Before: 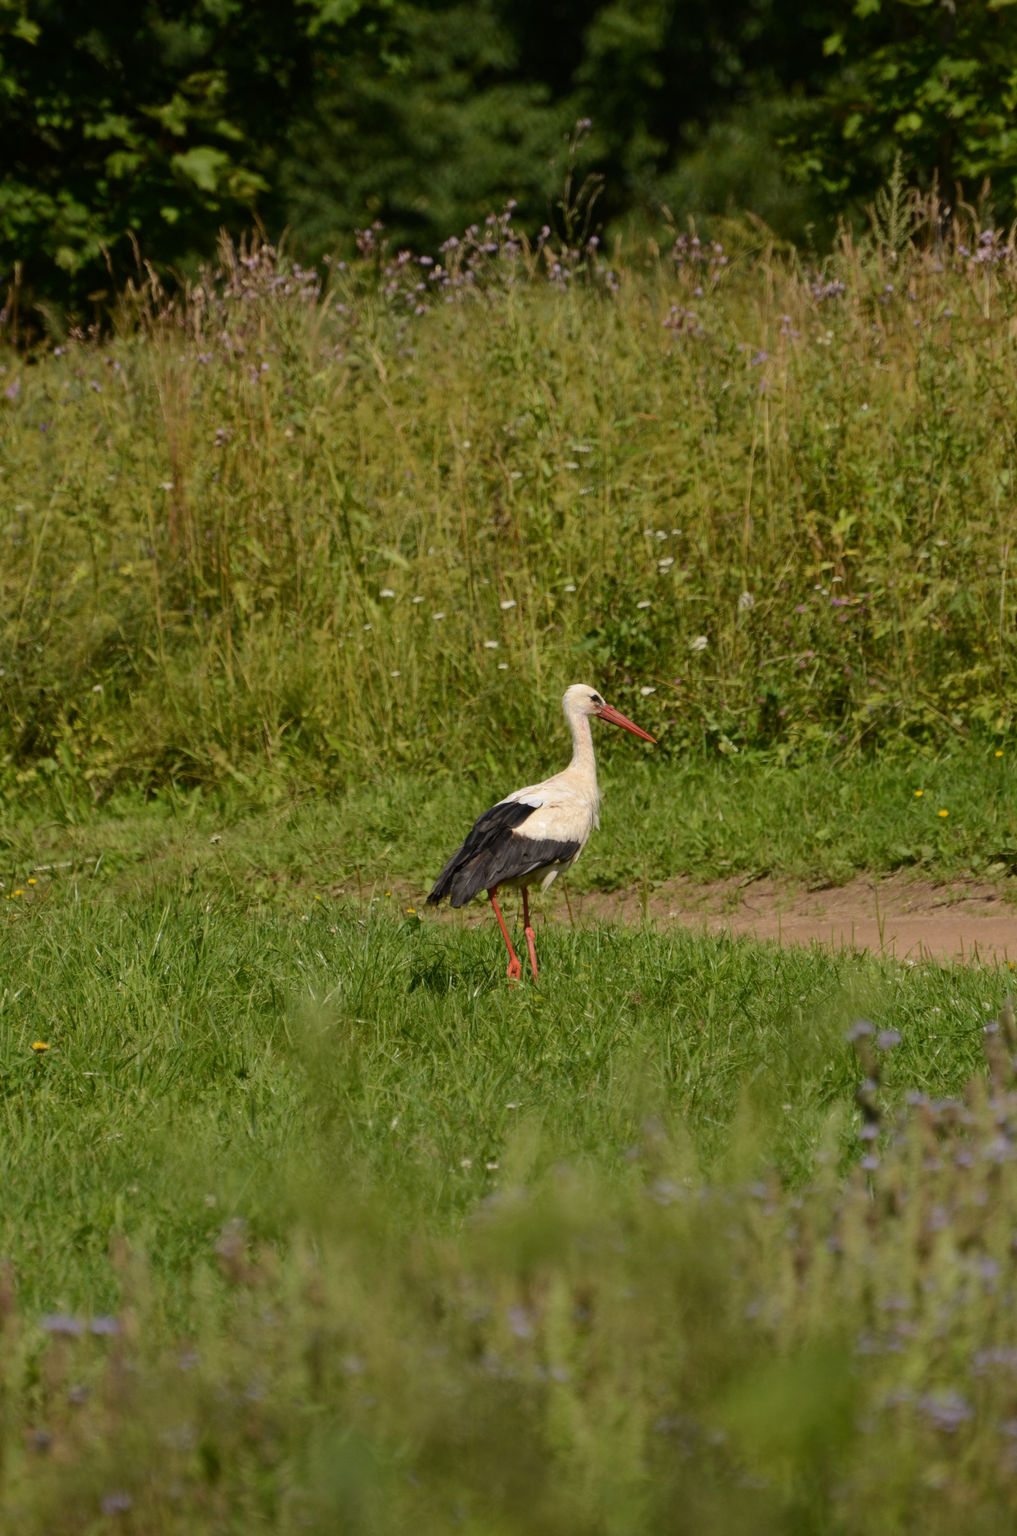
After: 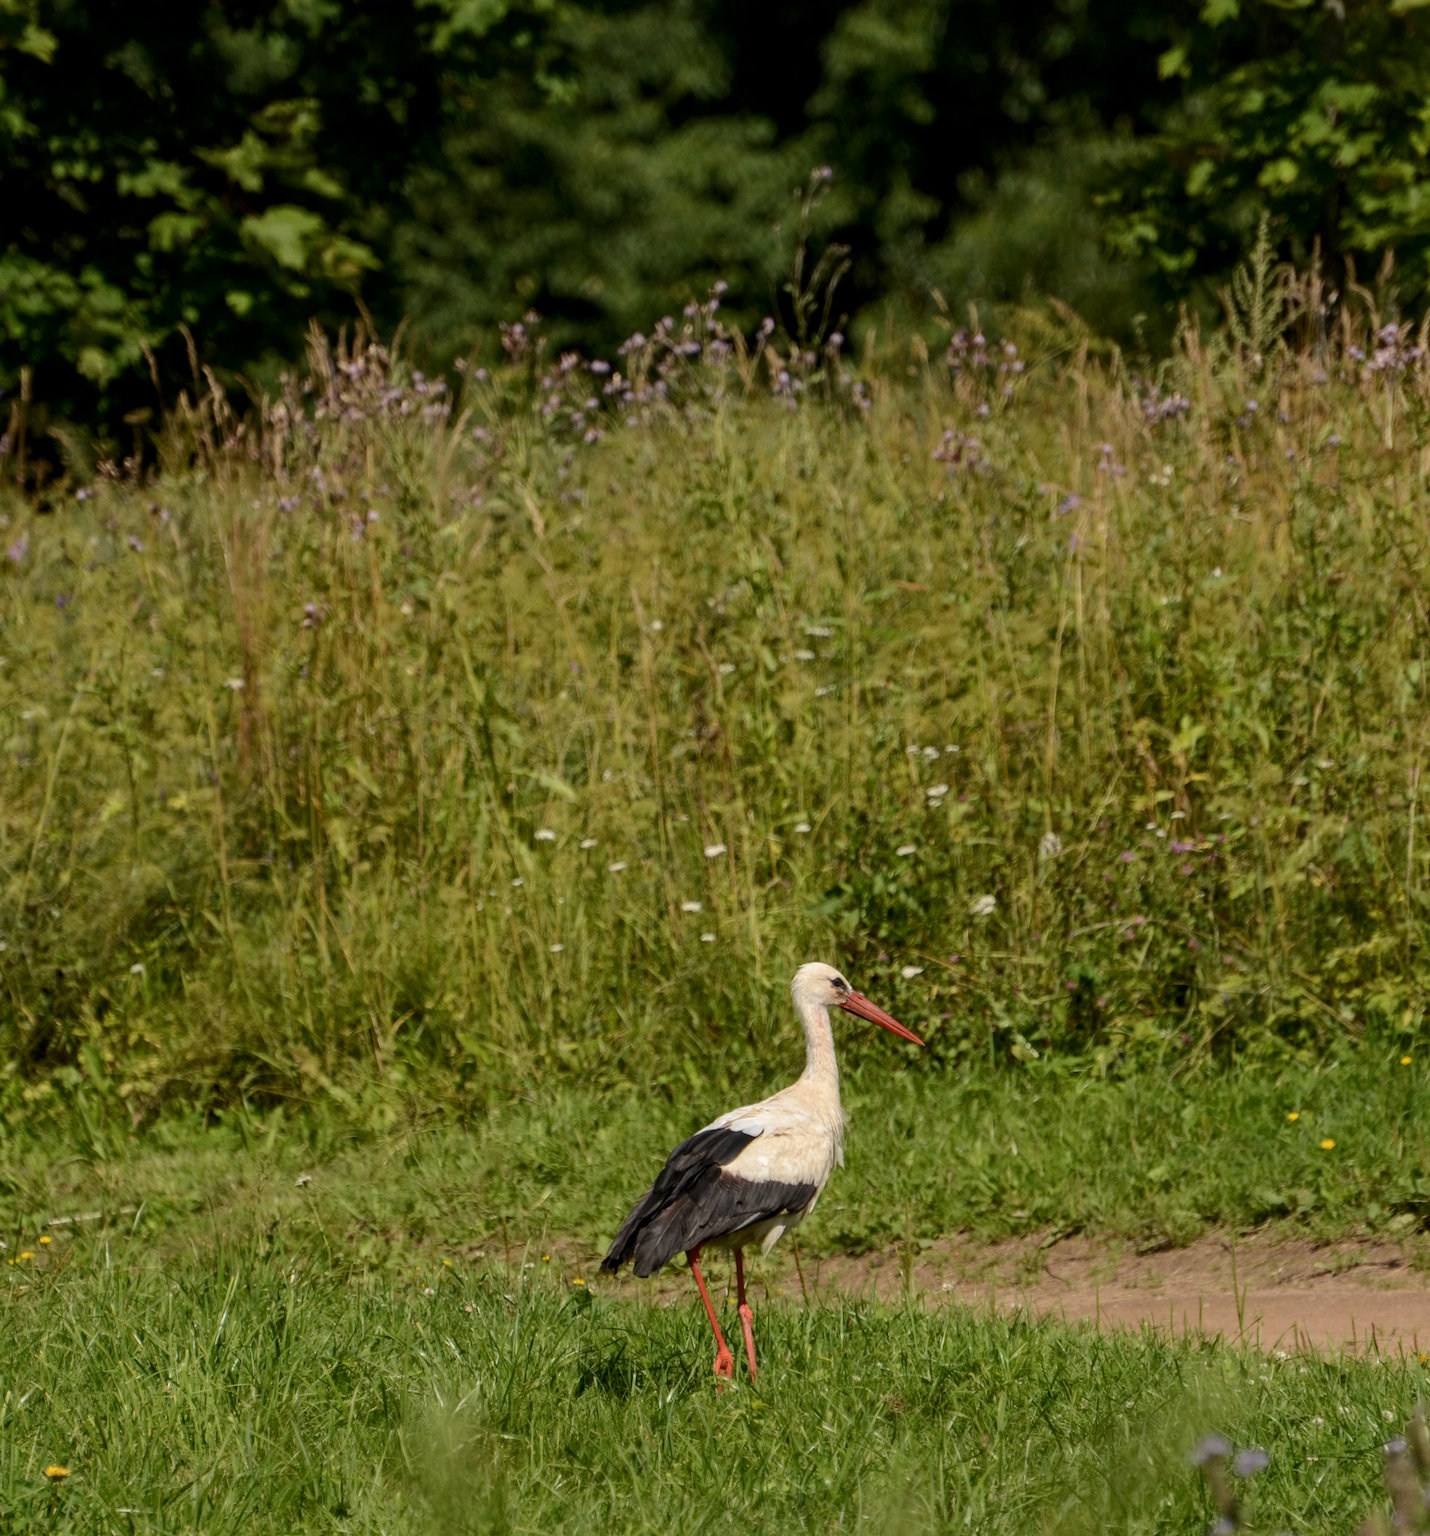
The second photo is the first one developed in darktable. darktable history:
crop: right 0.001%, bottom 28.887%
local contrast: on, module defaults
